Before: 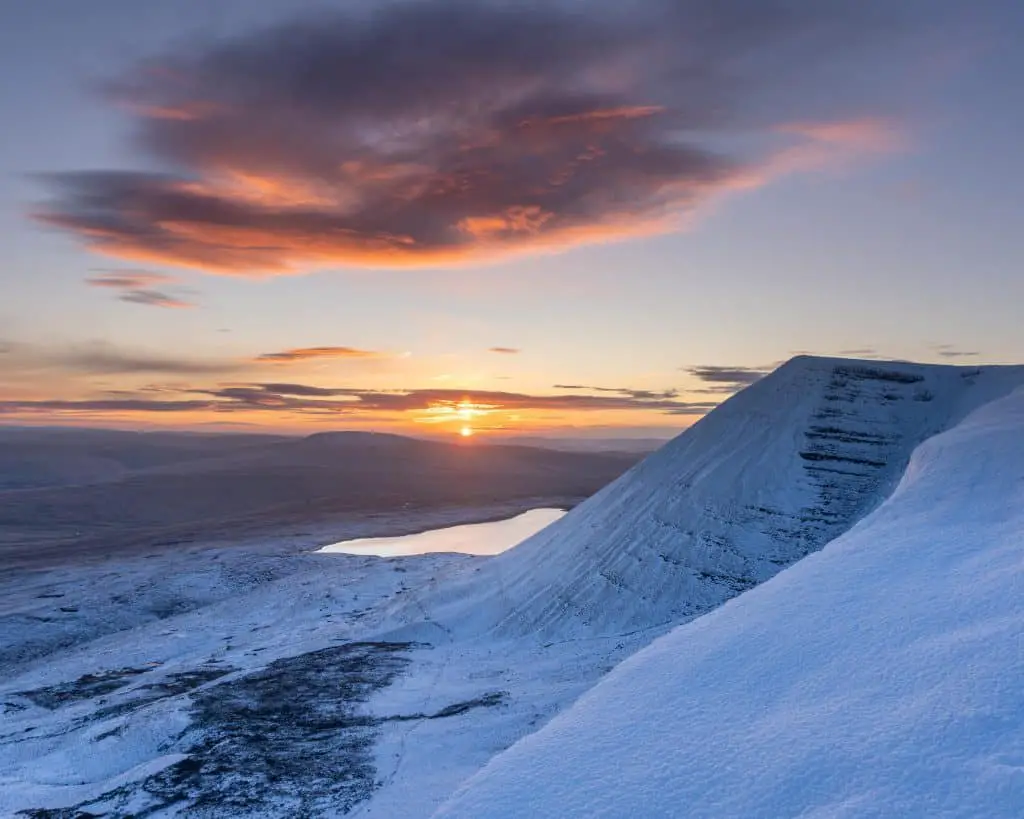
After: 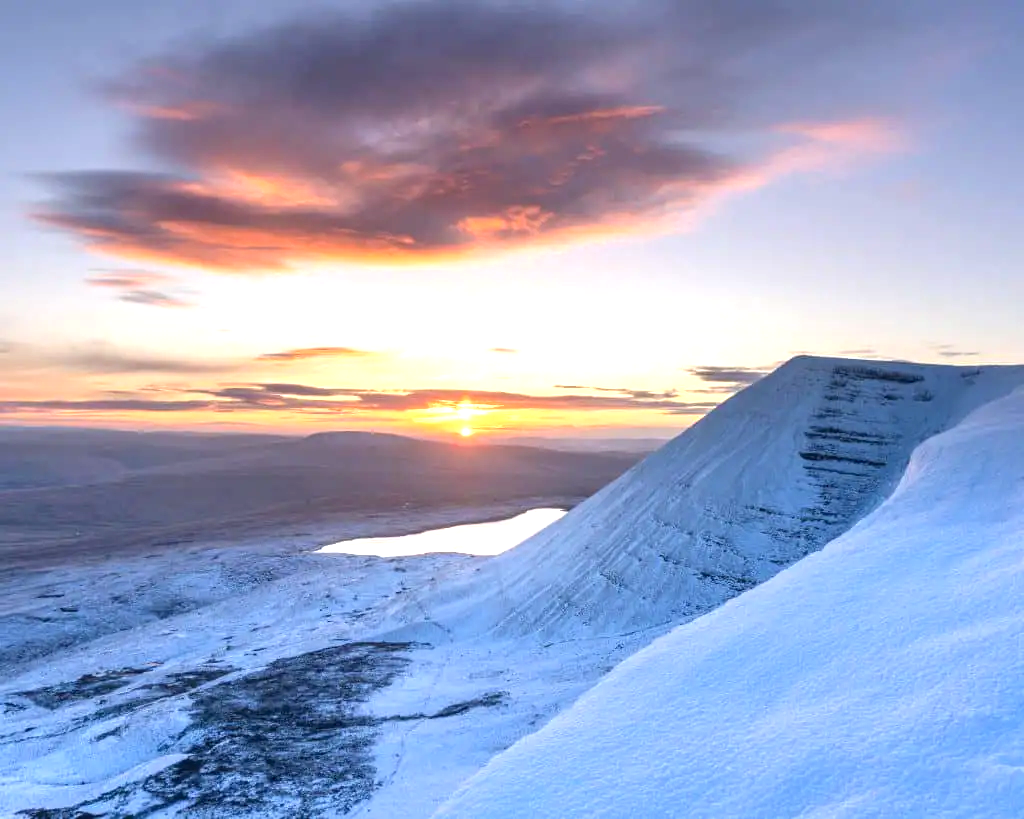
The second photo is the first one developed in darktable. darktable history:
exposure: exposure 0.943 EV, compensate highlight preservation false
